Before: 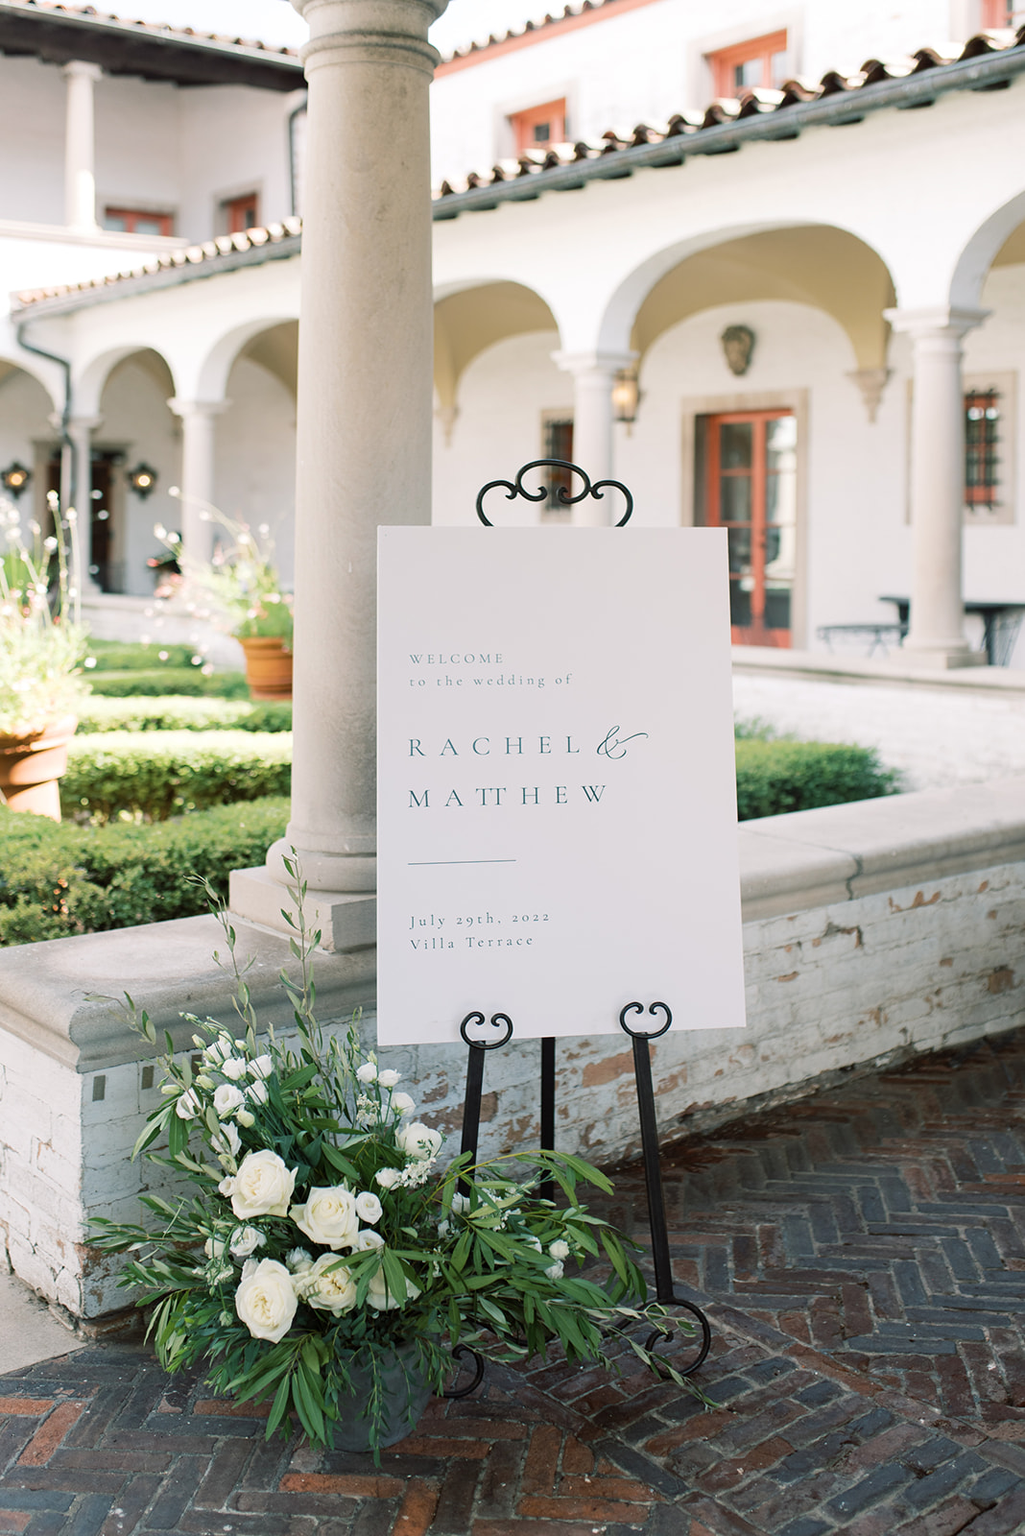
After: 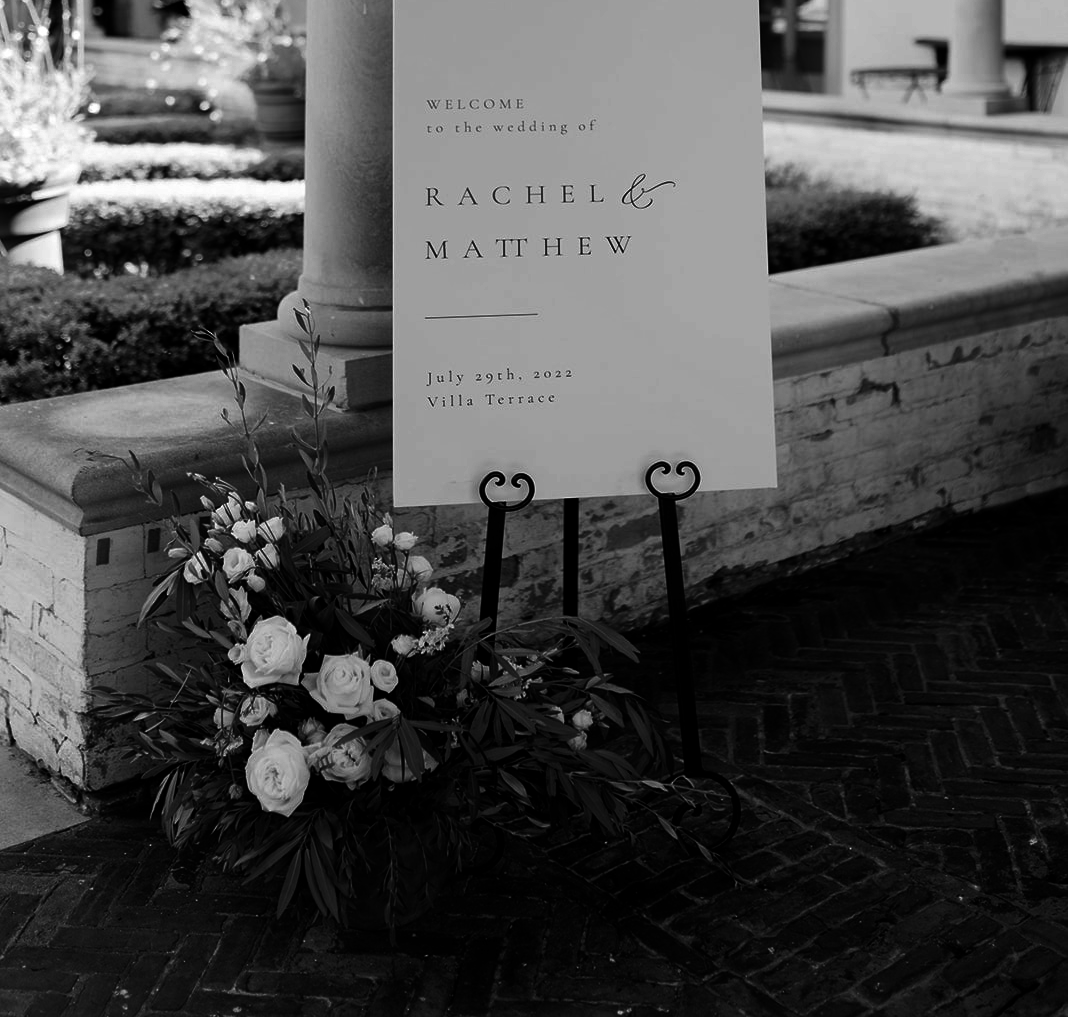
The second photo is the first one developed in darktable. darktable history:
exposure: exposure 0 EV, compensate highlight preservation false
contrast brightness saturation: contrast 0.02, brightness -1, saturation -1
crop and rotate: top 36.435%
